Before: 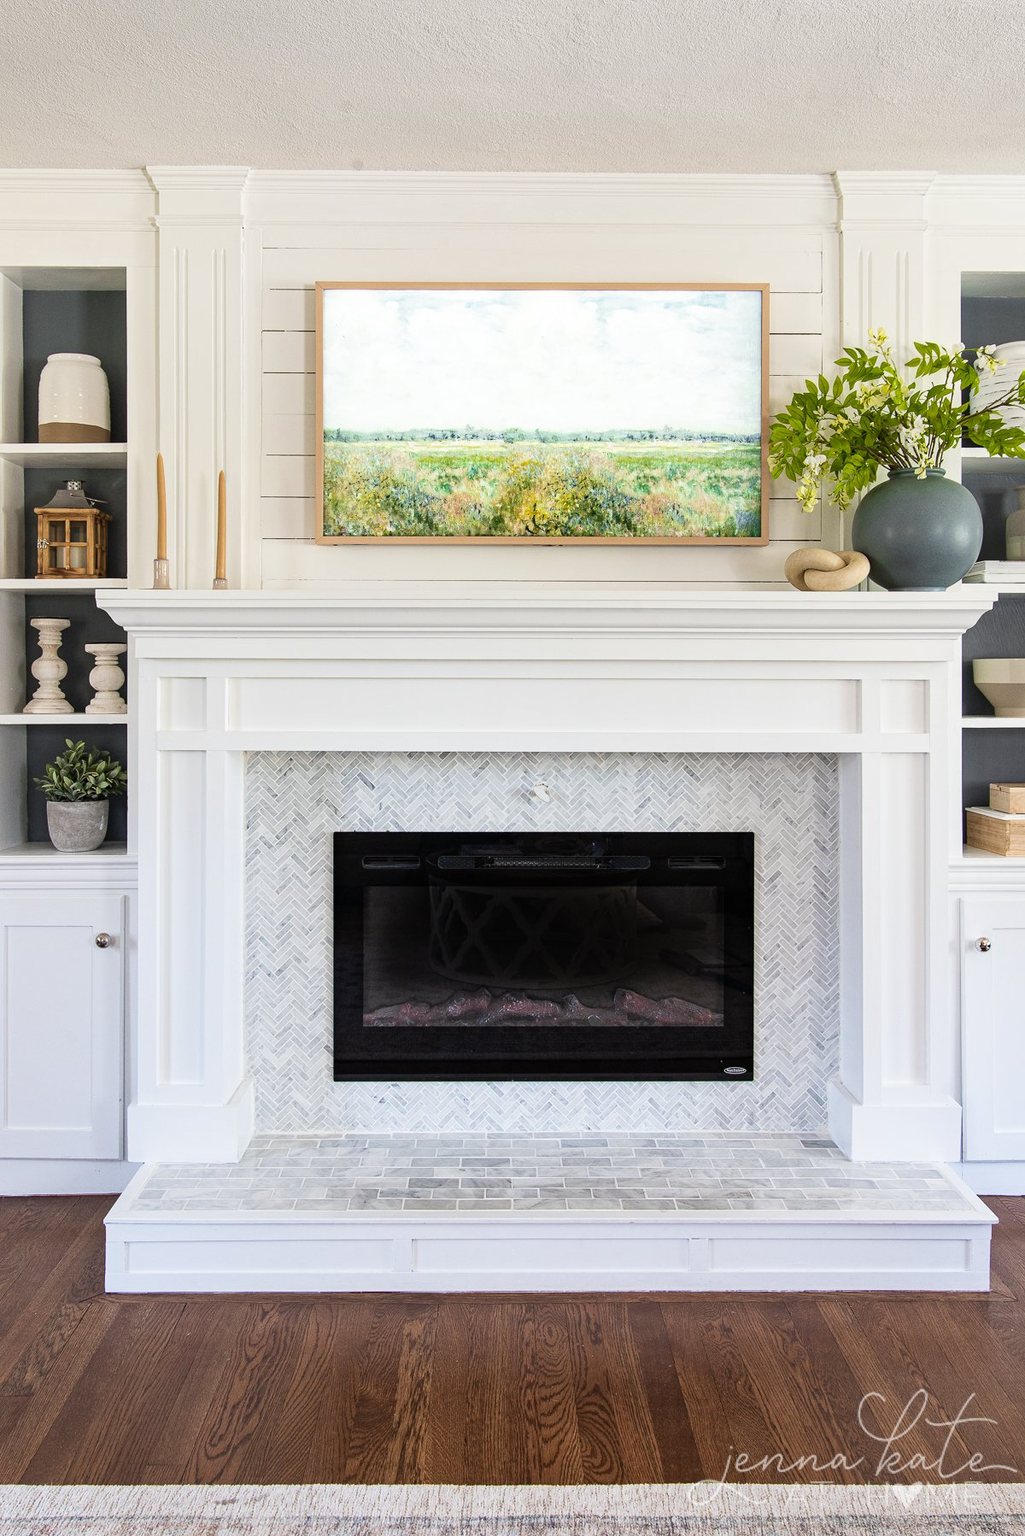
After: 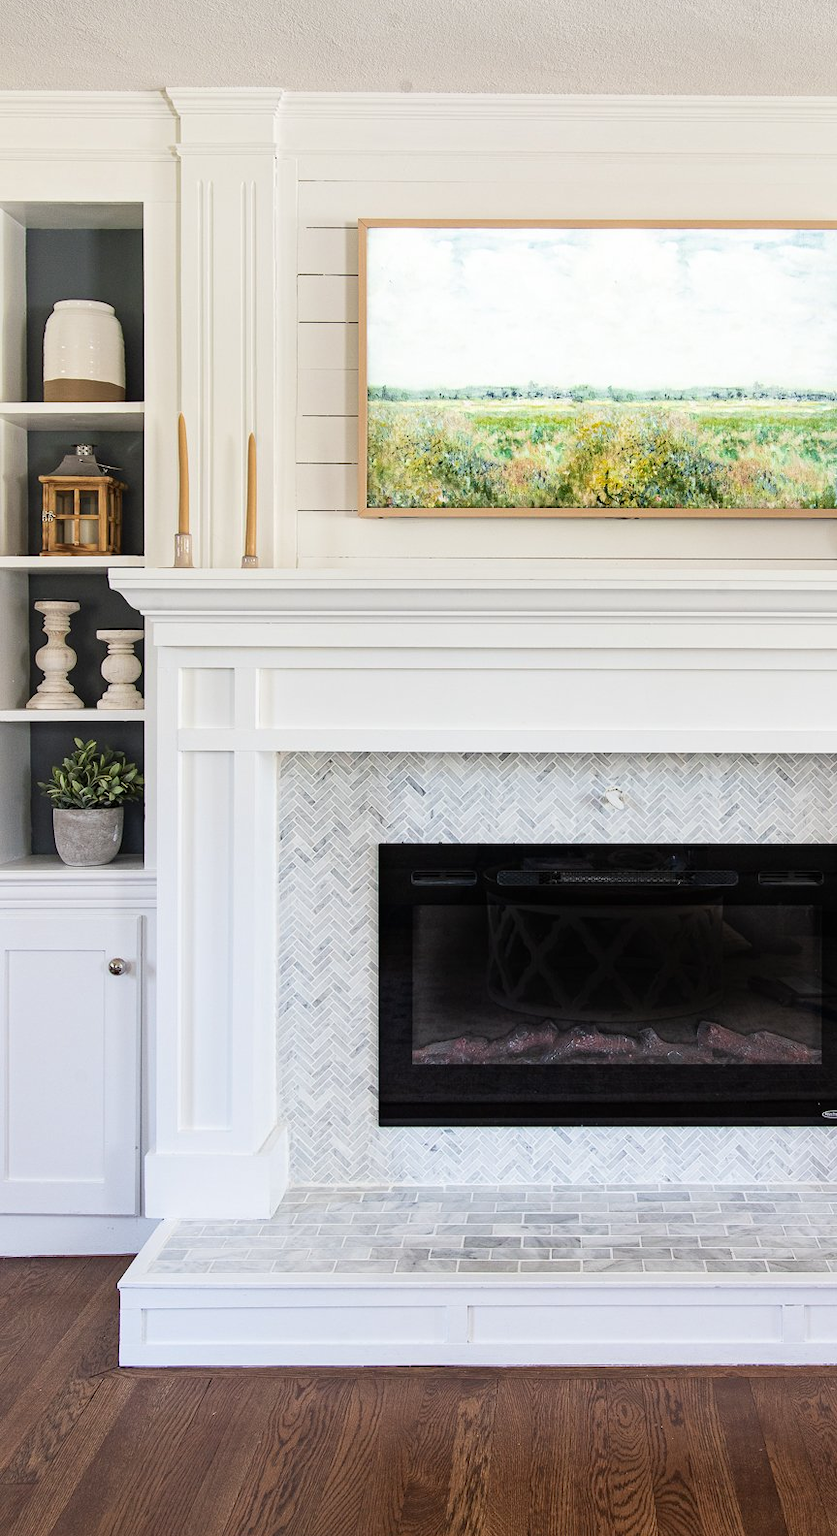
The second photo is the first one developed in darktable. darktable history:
white balance: emerald 1
crop: top 5.803%, right 27.864%, bottom 5.804%
